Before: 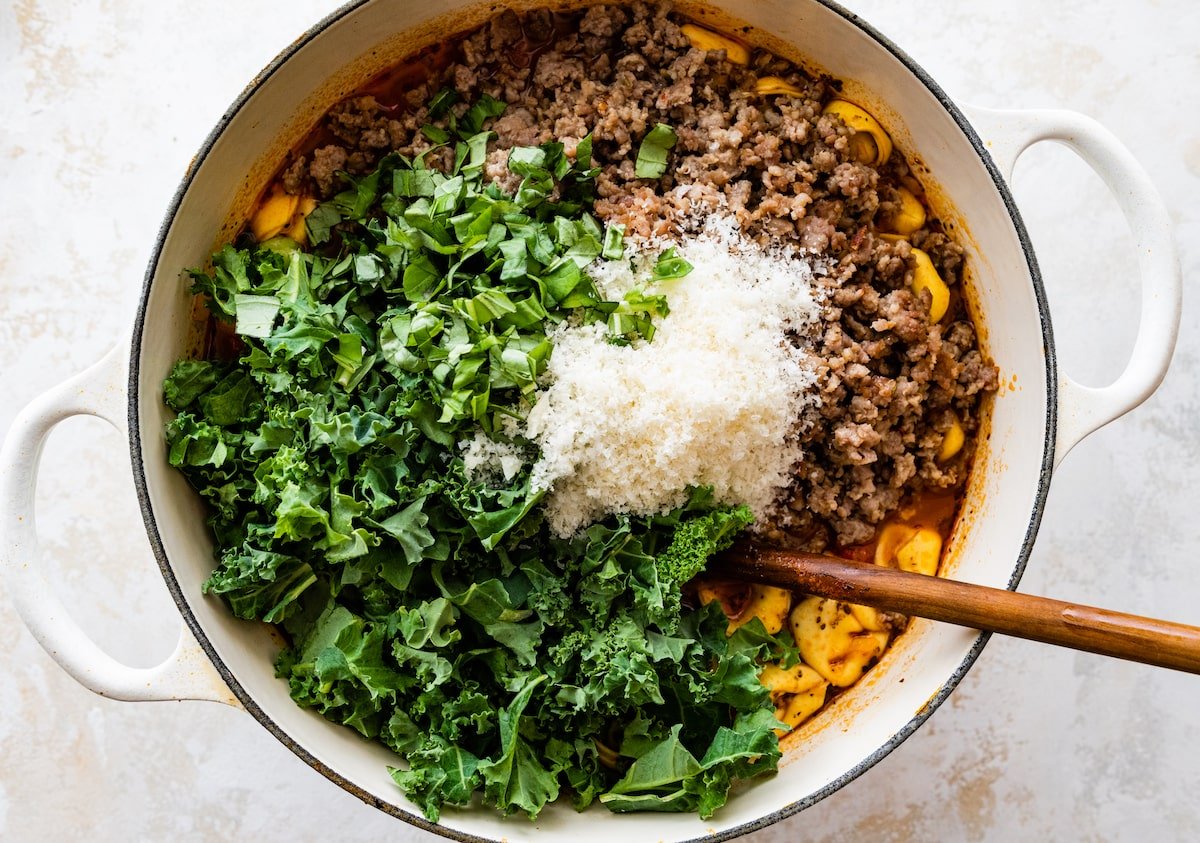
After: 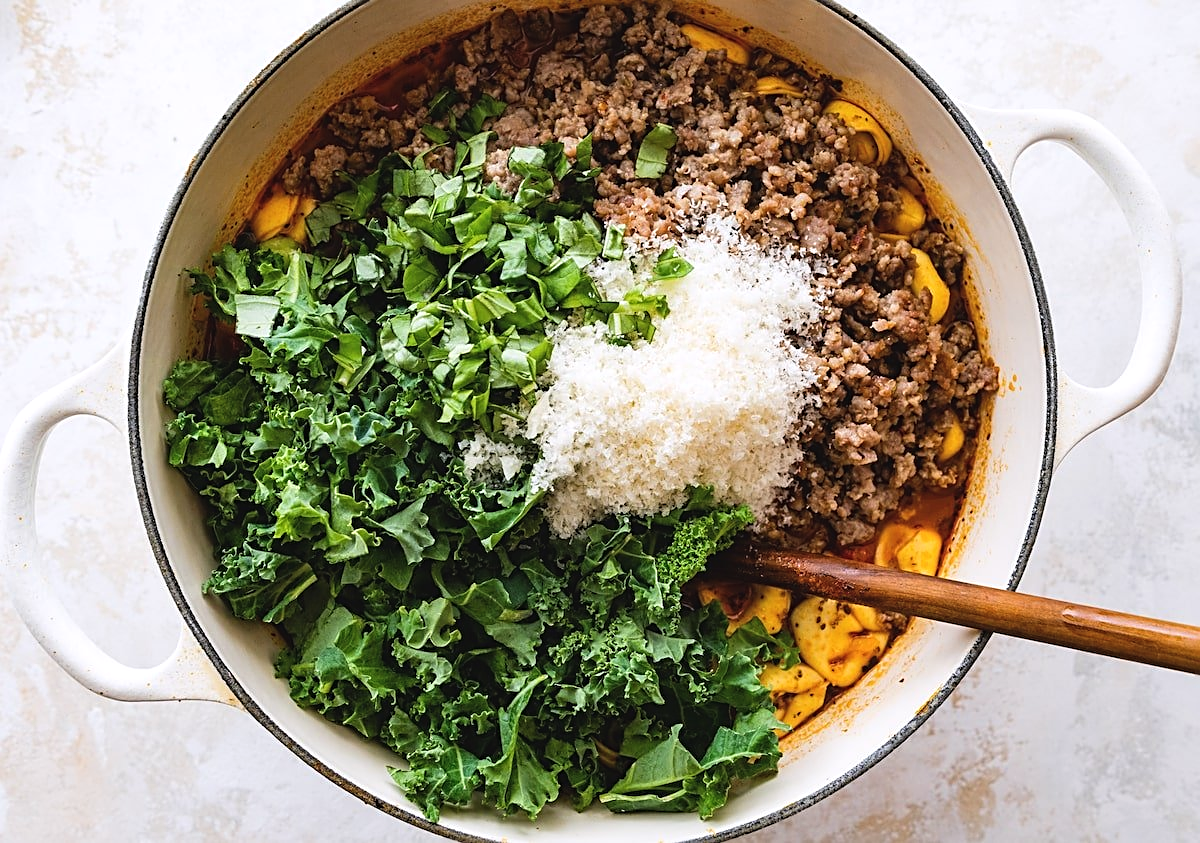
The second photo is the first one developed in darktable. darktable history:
white balance: red 1.004, blue 1.024
exposure: black level correction -0.005, exposure 0.054 EV, compensate highlight preservation false
sharpen: on, module defaults
